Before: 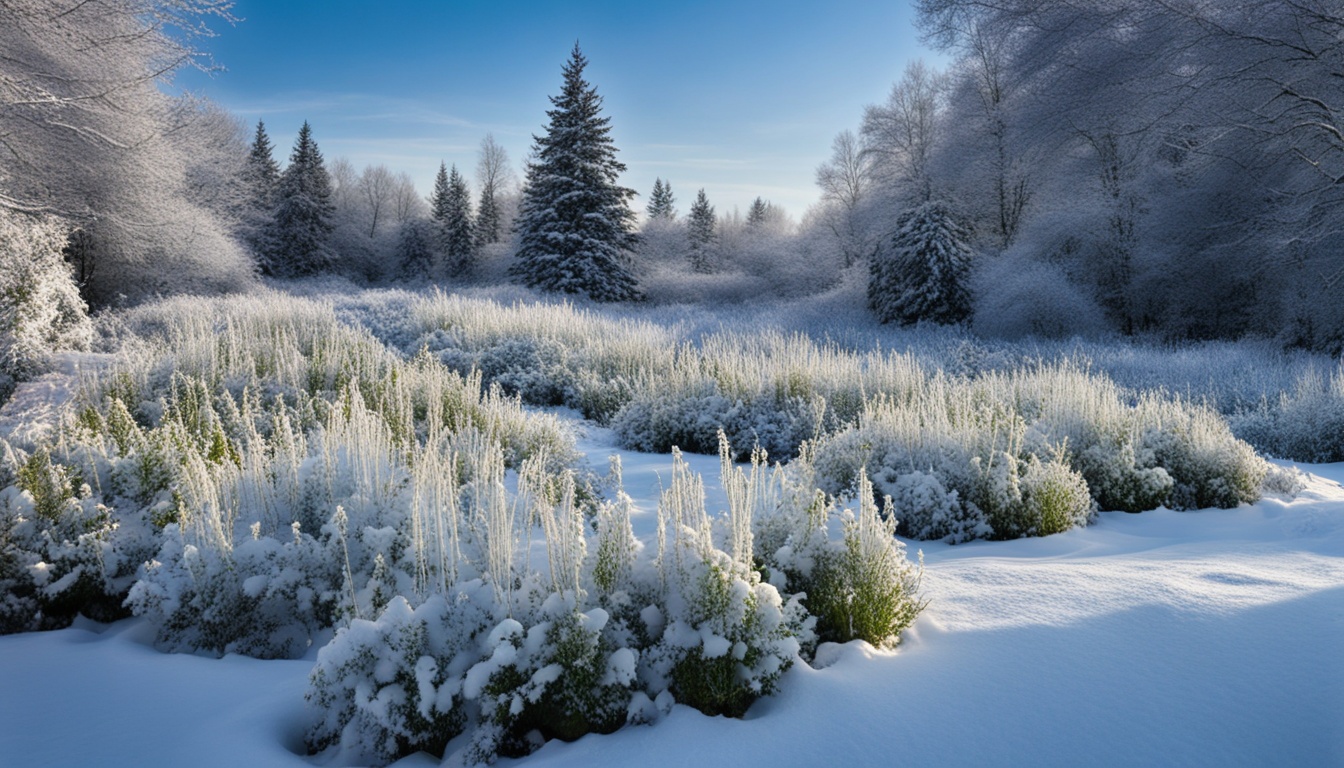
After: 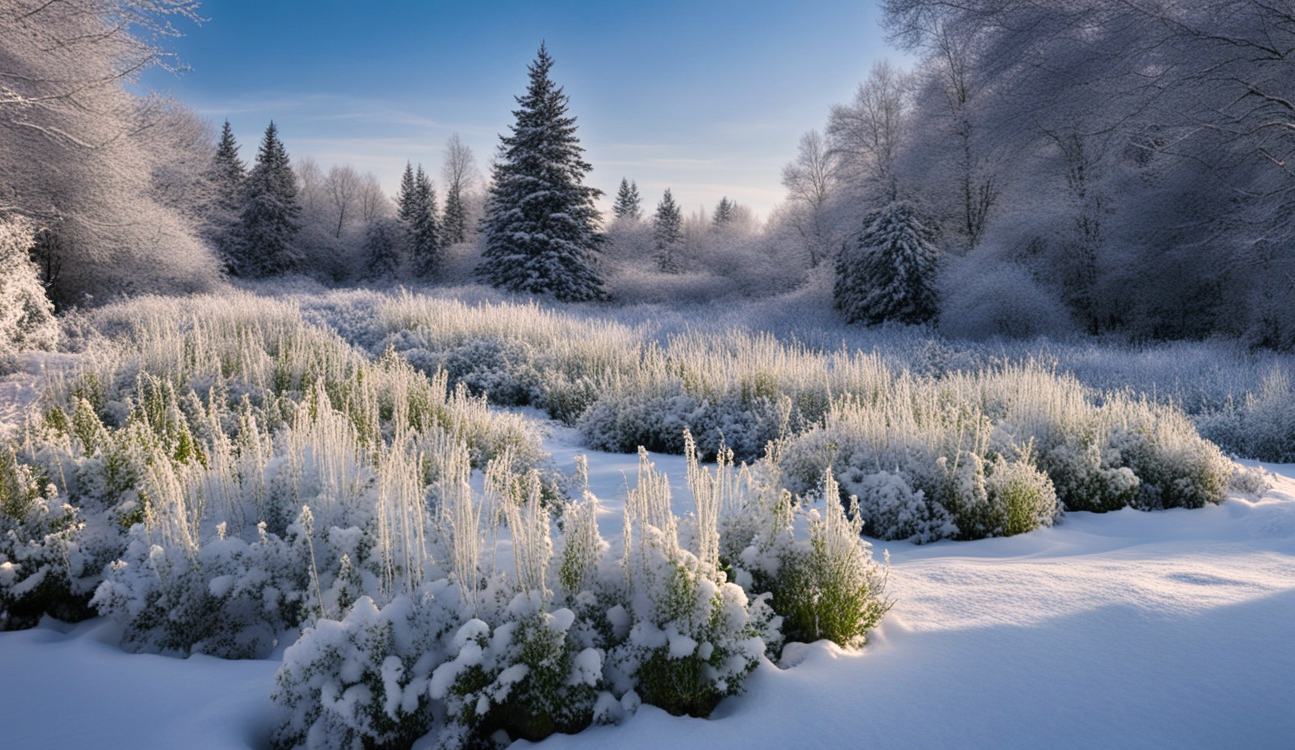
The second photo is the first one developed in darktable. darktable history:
crop and rotate: left 2.536%, right 1.107%, bottom 2.246%
color correction: highlights a* 5.81, highlights b* 4.84
